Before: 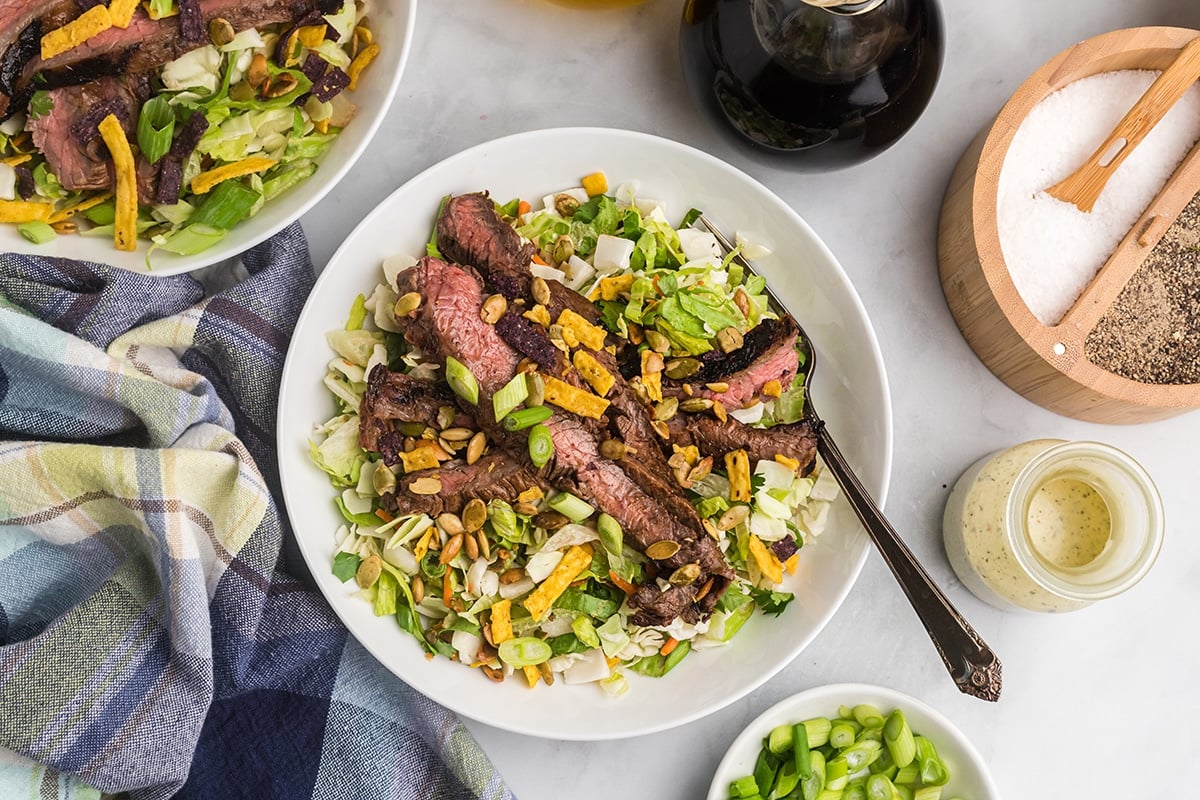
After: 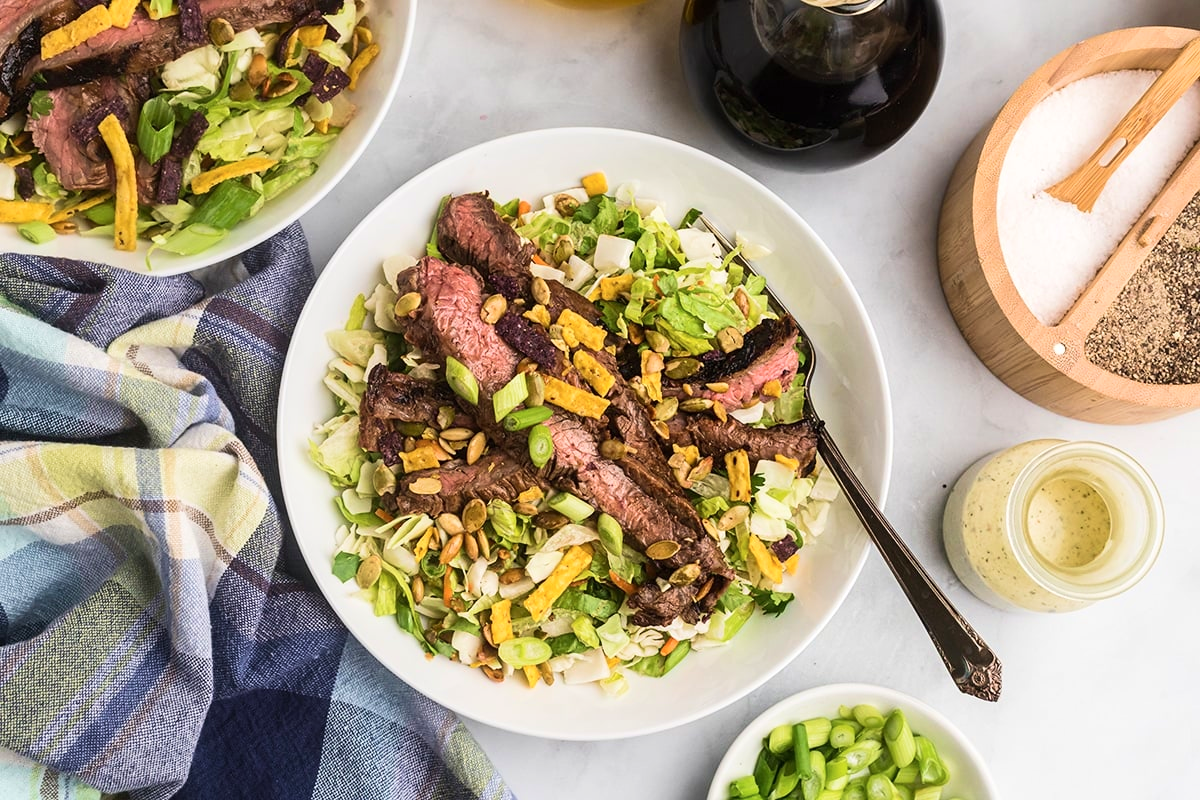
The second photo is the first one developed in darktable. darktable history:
velvia: on, module defaults
contrast brightness saturation: contrast 0.152, brightness 0.055
